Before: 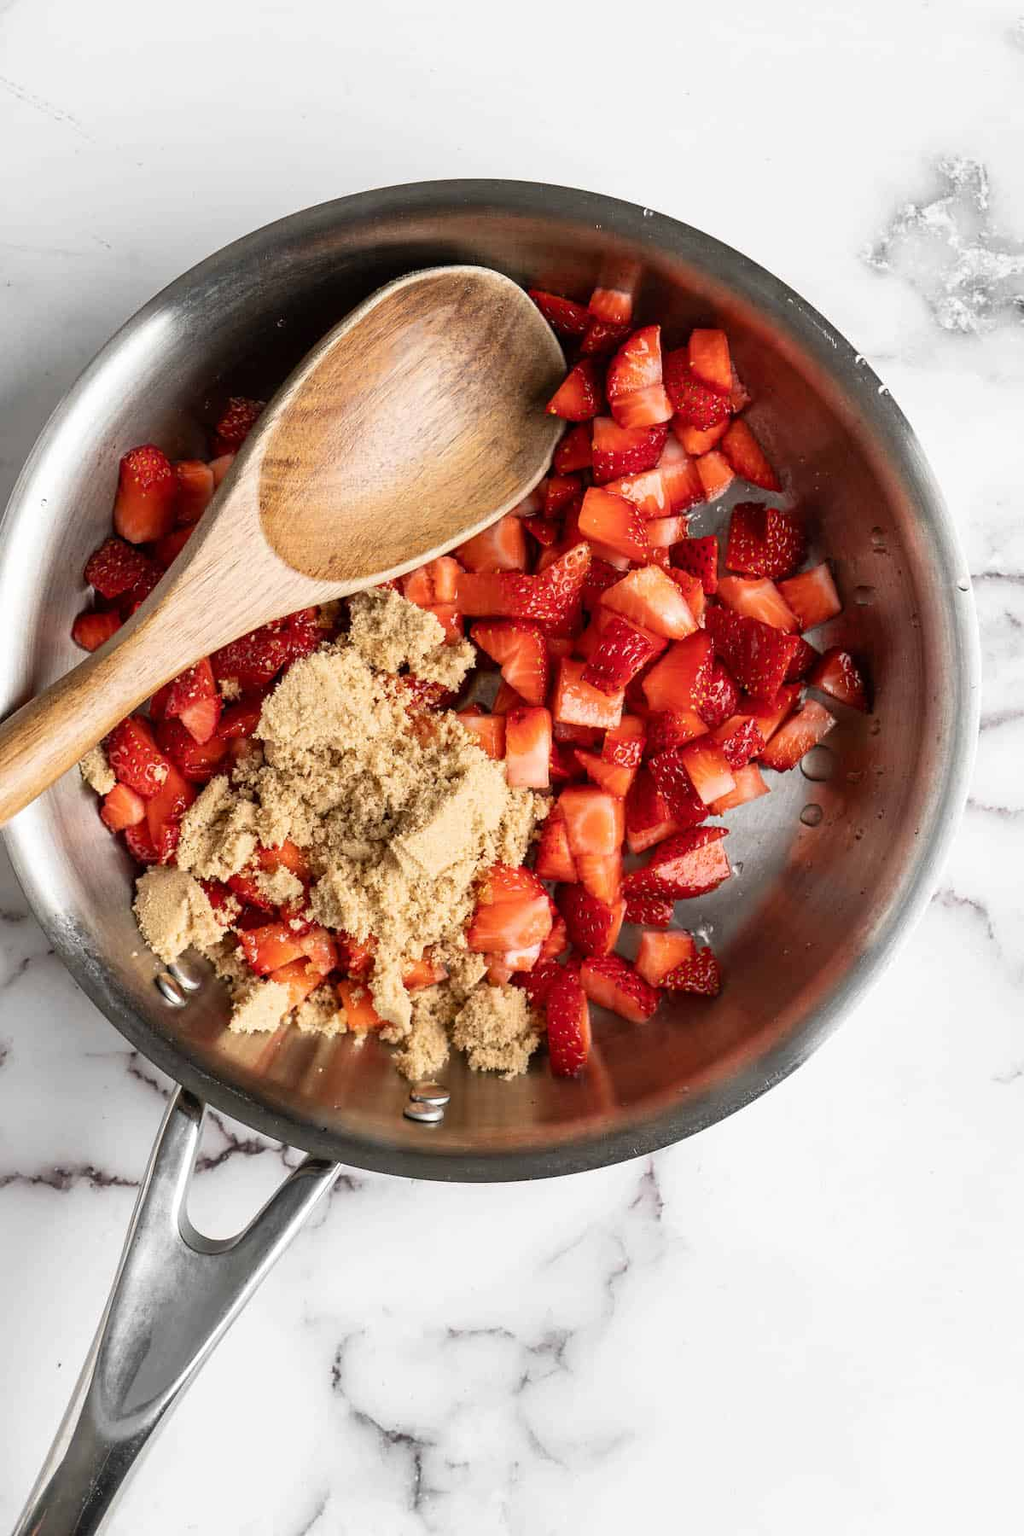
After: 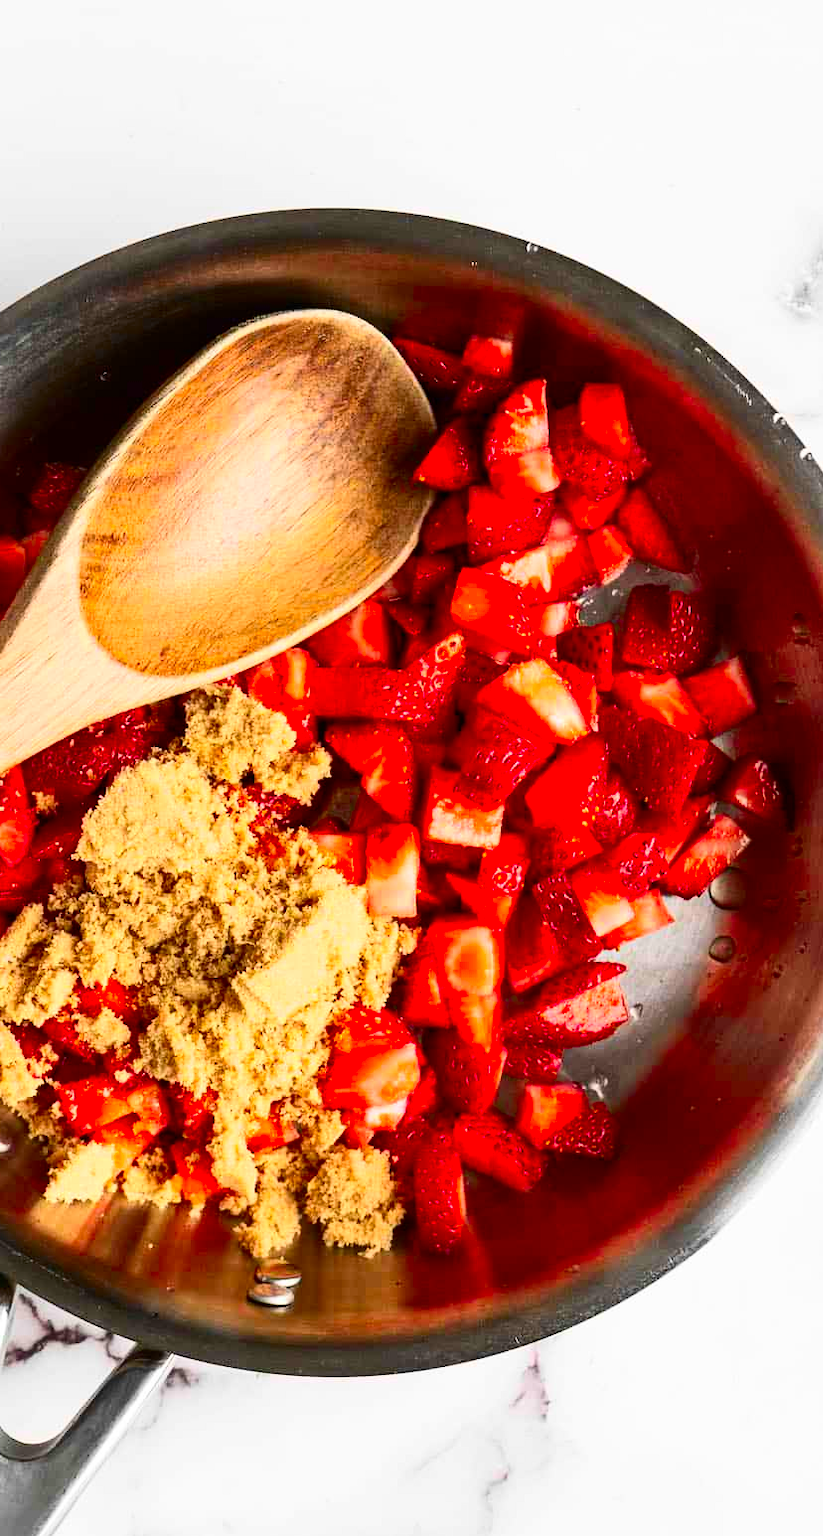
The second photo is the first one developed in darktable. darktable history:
contrast brightness saturation: contrast 0.258, brightness 0.022, saturation 0.88
crop: left 18.675%, right 12.236%, bottom 14.105%
